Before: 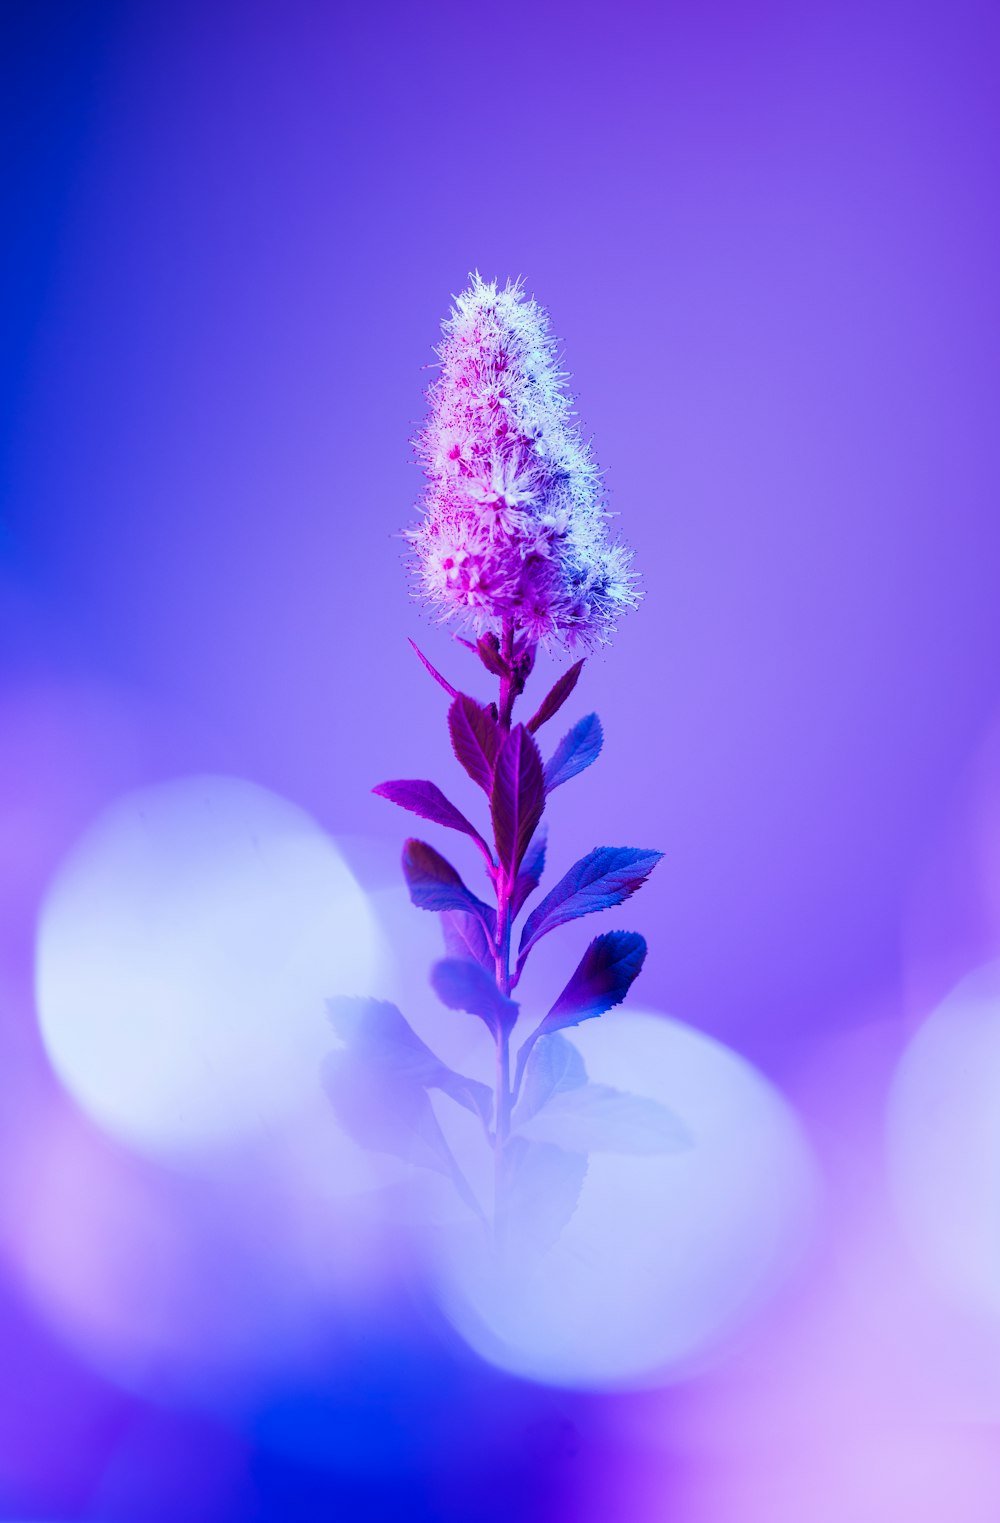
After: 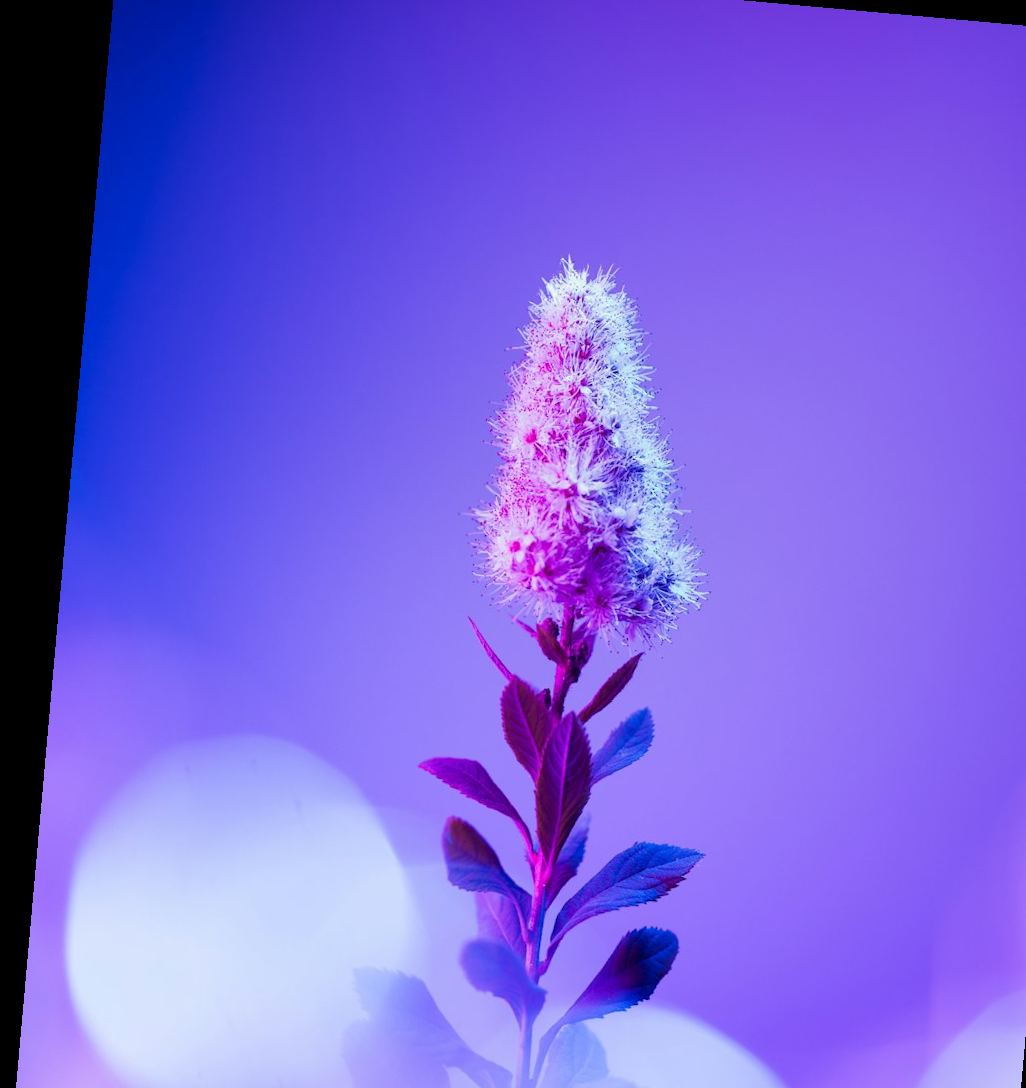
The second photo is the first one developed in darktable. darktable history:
rotate and perspective: rotation 5.12°, automatic cropping off
crop: left 1.509%, top 3.452%, right 7.696%, bottom 28.452%
